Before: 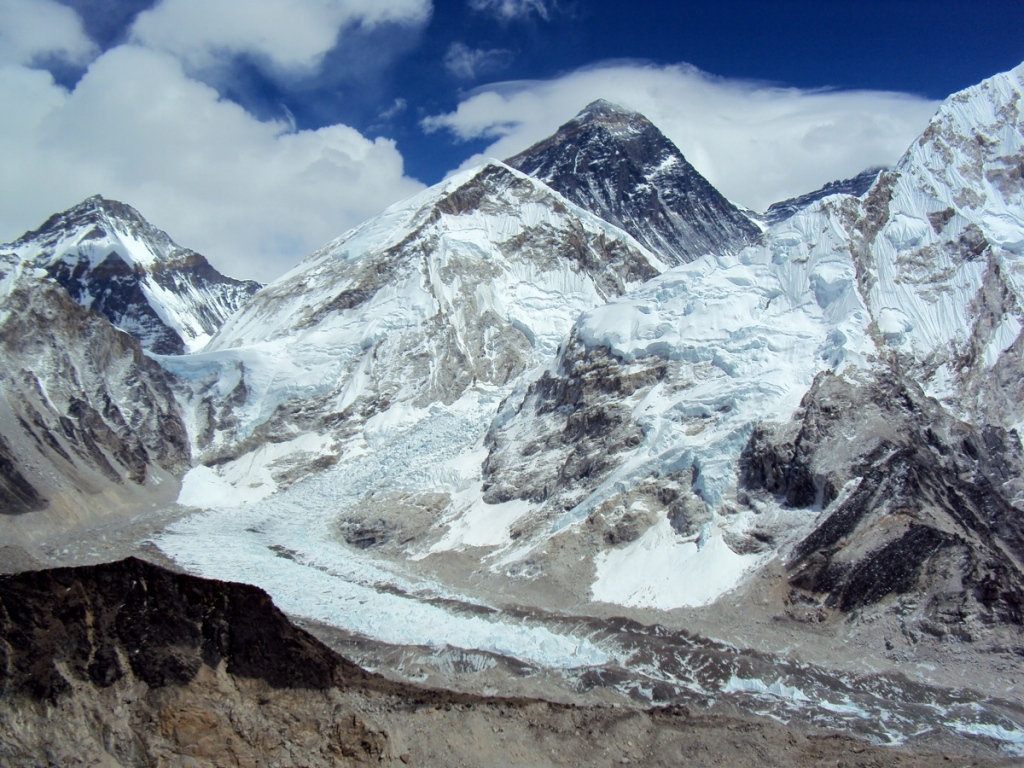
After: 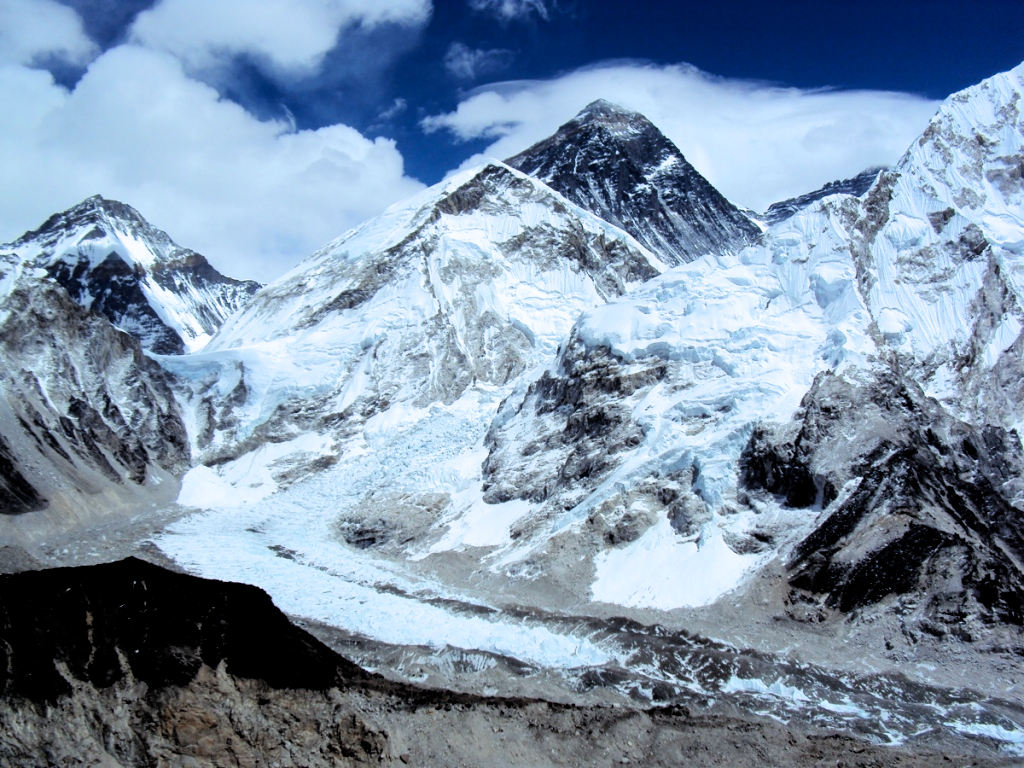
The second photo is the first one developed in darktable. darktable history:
color calibration: x 0.37, y 0.382, temperature 4313.32 K
filmic rgb: black relative exposure -3.64 EV, white relative exposure 2.44 EV, hardness 3.29
